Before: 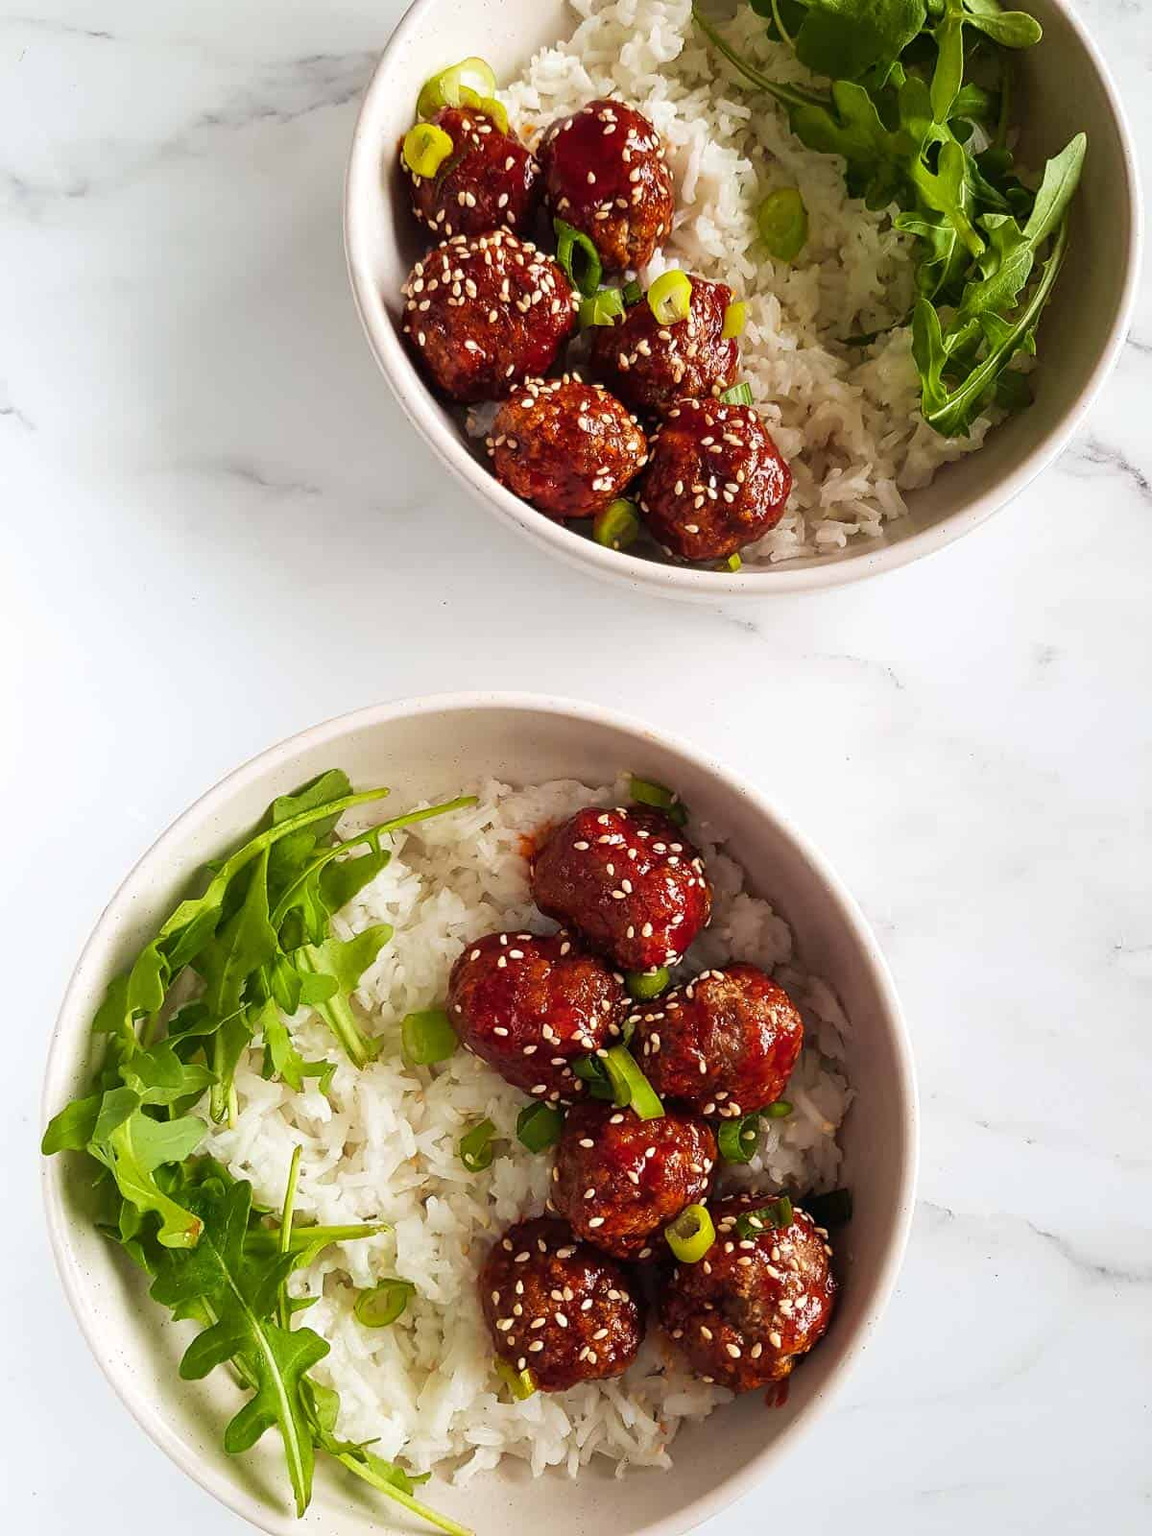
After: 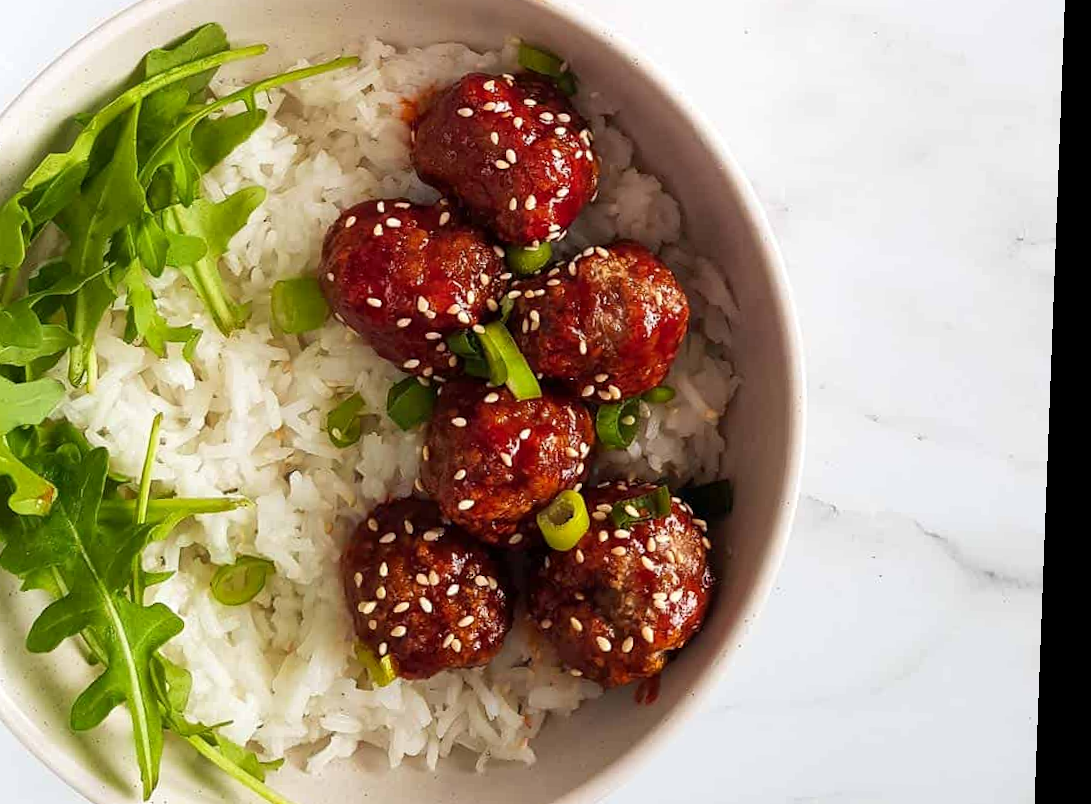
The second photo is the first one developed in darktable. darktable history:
exposure: black level correction 0.001, exposure 0.014 EV, compensate highlight preservation false
crop and rotate: left 13.306%, top 48.129%, bottom 2.928%
rotate and perspective: rotation 2.17°, automatic cropping off
